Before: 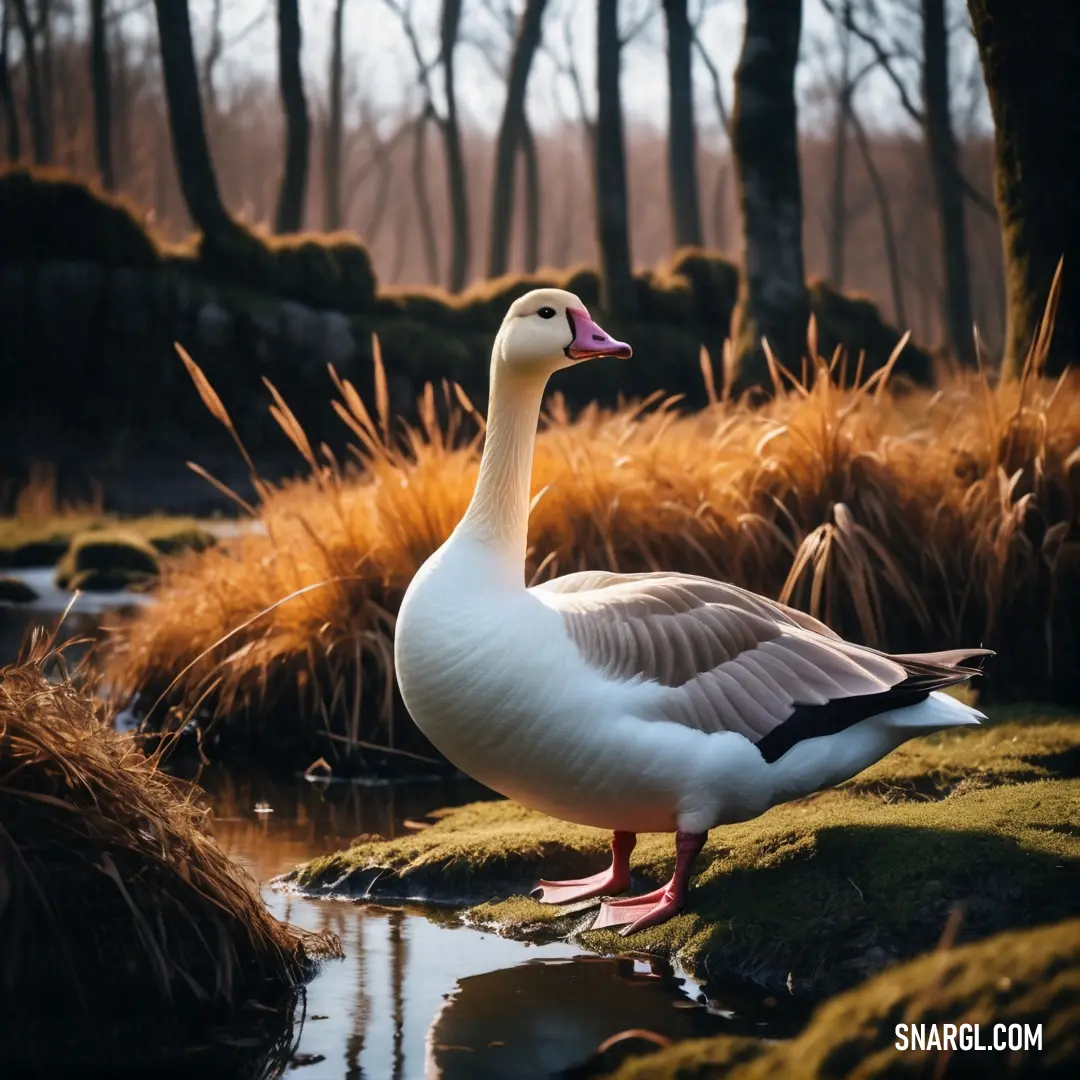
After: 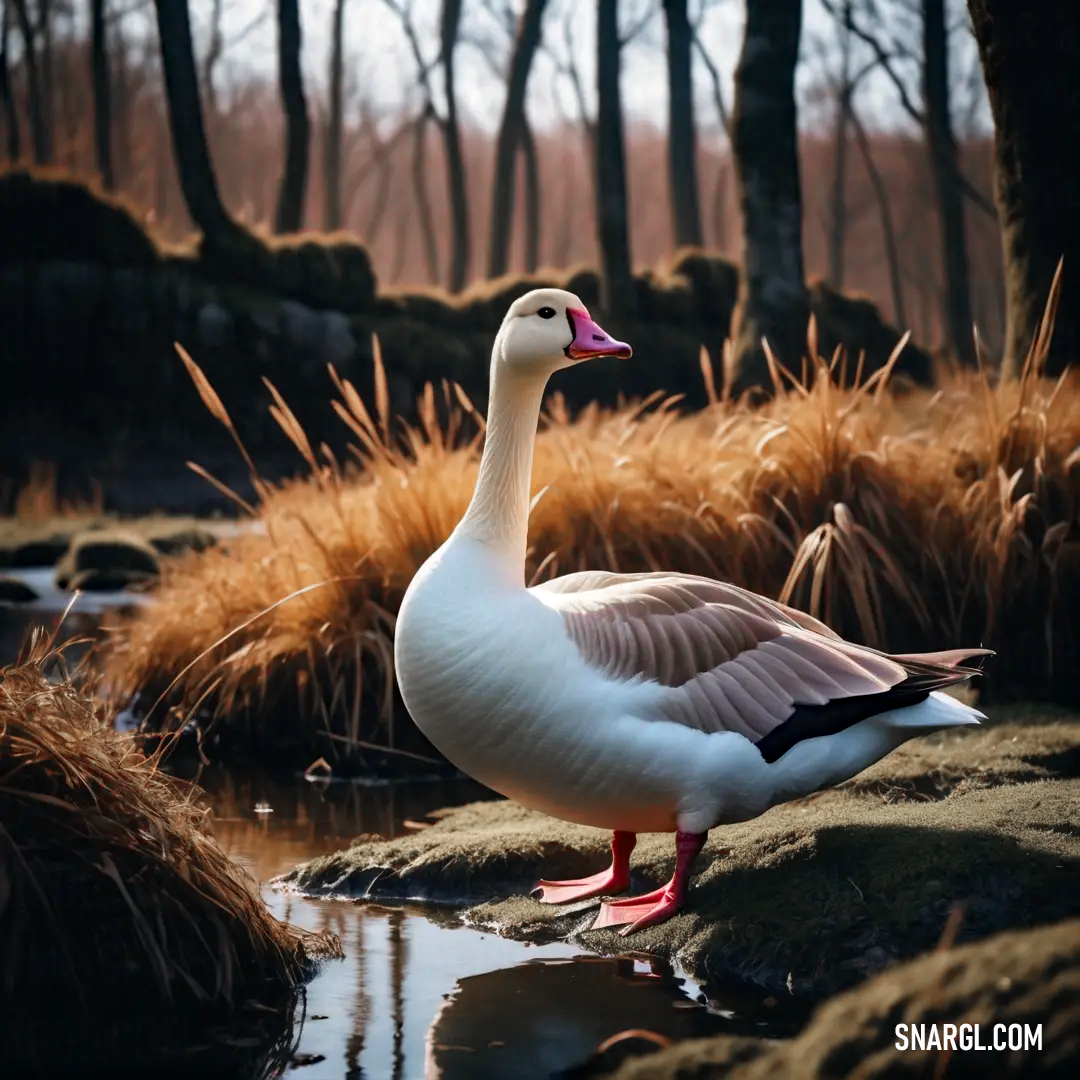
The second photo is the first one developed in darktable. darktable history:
color zones: curves: ch1 [(0, 0.708) (0.088, 0.648) (0.245, 0.187) (0.429, 0.326) (0.571, 0.498) (0.714, 0.5) (0.857, 0.5) (1, 0.708)]
haze removal: compatibility mode true, adaptive false
